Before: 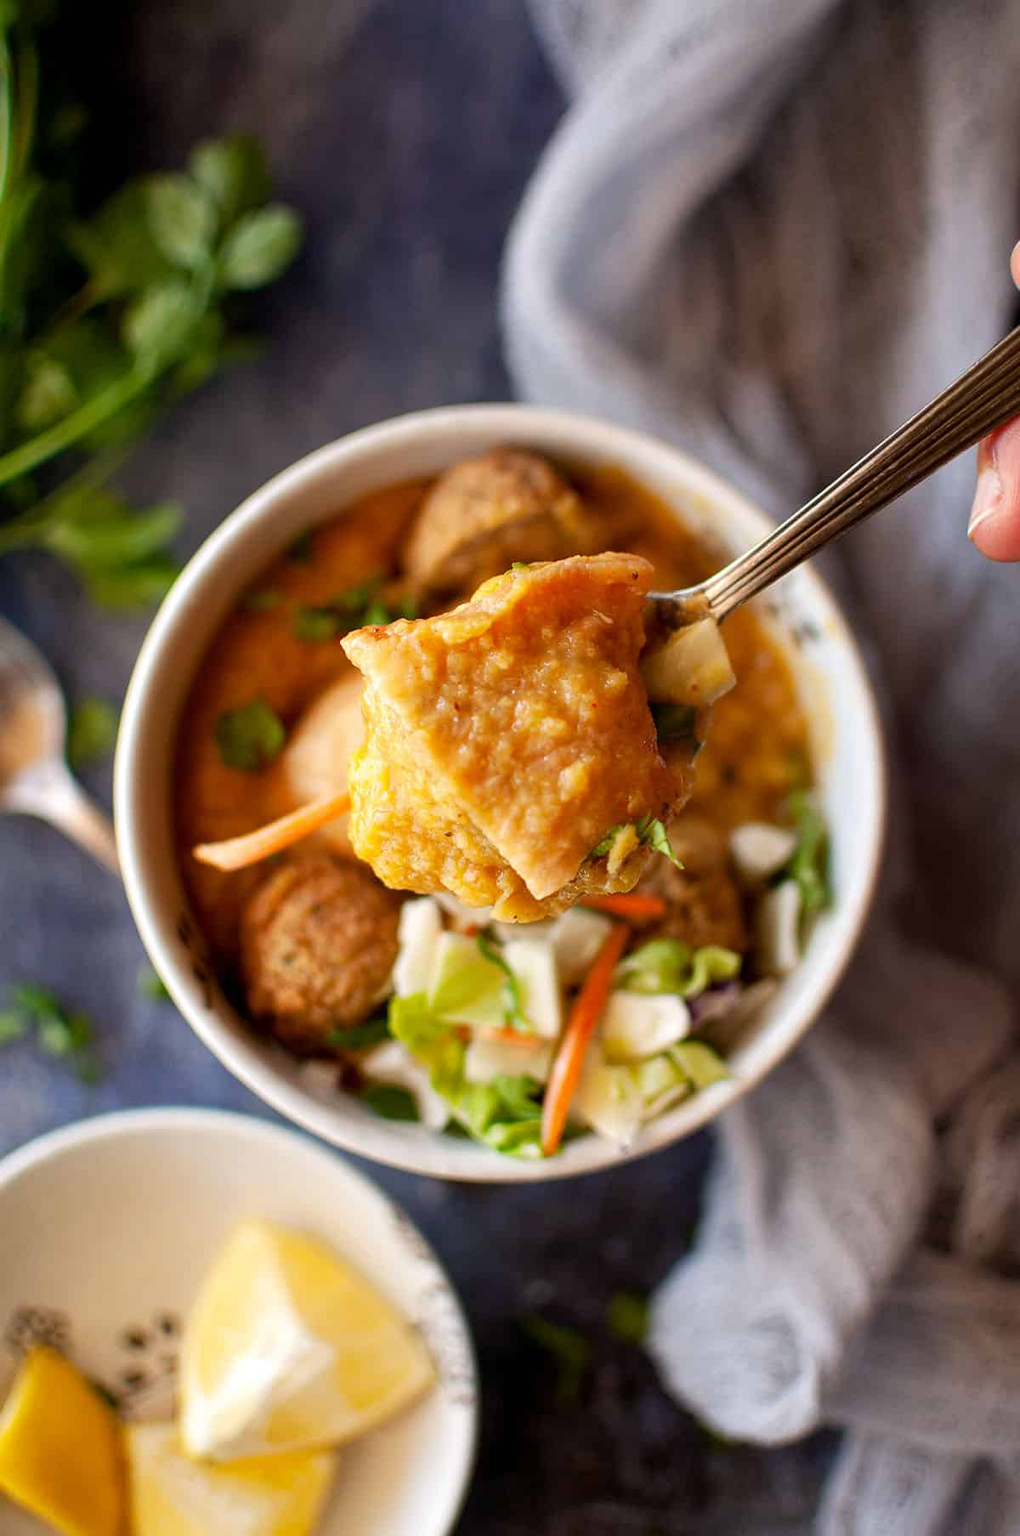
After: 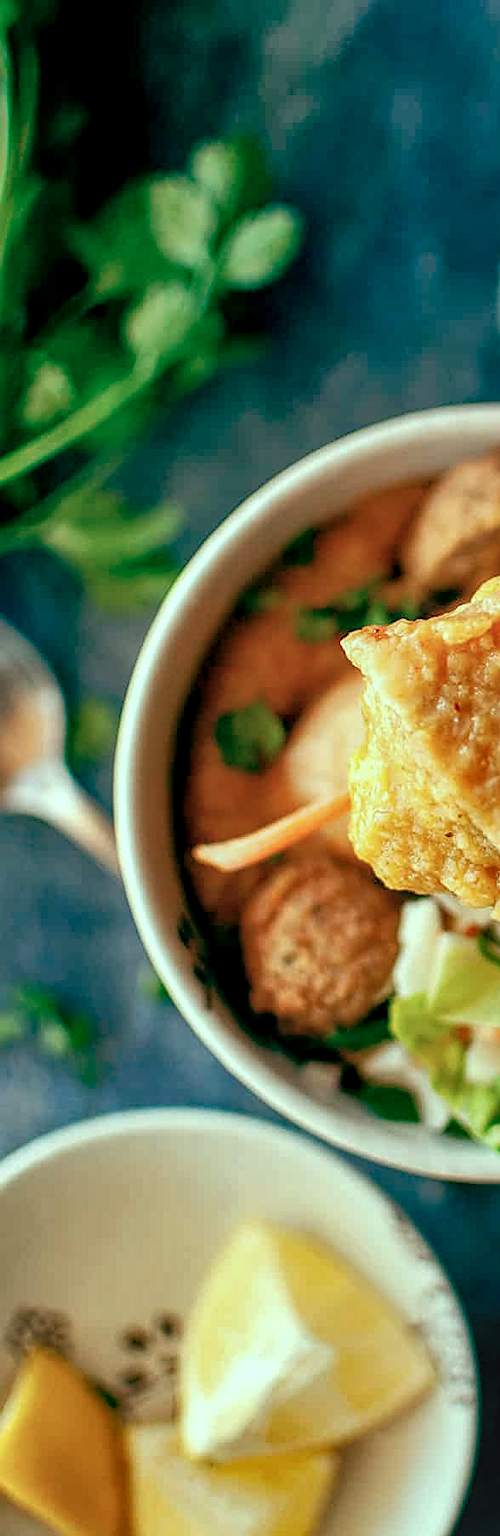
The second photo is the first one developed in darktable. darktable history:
local contrast: on, module defaults
color correction: highlights a* -10.69, highlights b* -19.19
crop and rotate: left 0%, top 0%, right 50.845%
shadows and highlights: soften with gaussian
rgb curve: curves: ch0 [(0, 0) (0.053, 0.068) (0.122, 0.128) (1, 1)]
color balance: mode lift, gamma, gain (sRGB), lift [1, 0.69, 1, 1], gamma [1, 1.482, 1, 1], gain [1, 1, 1, 0.802]
sharpen: on, module defaults
